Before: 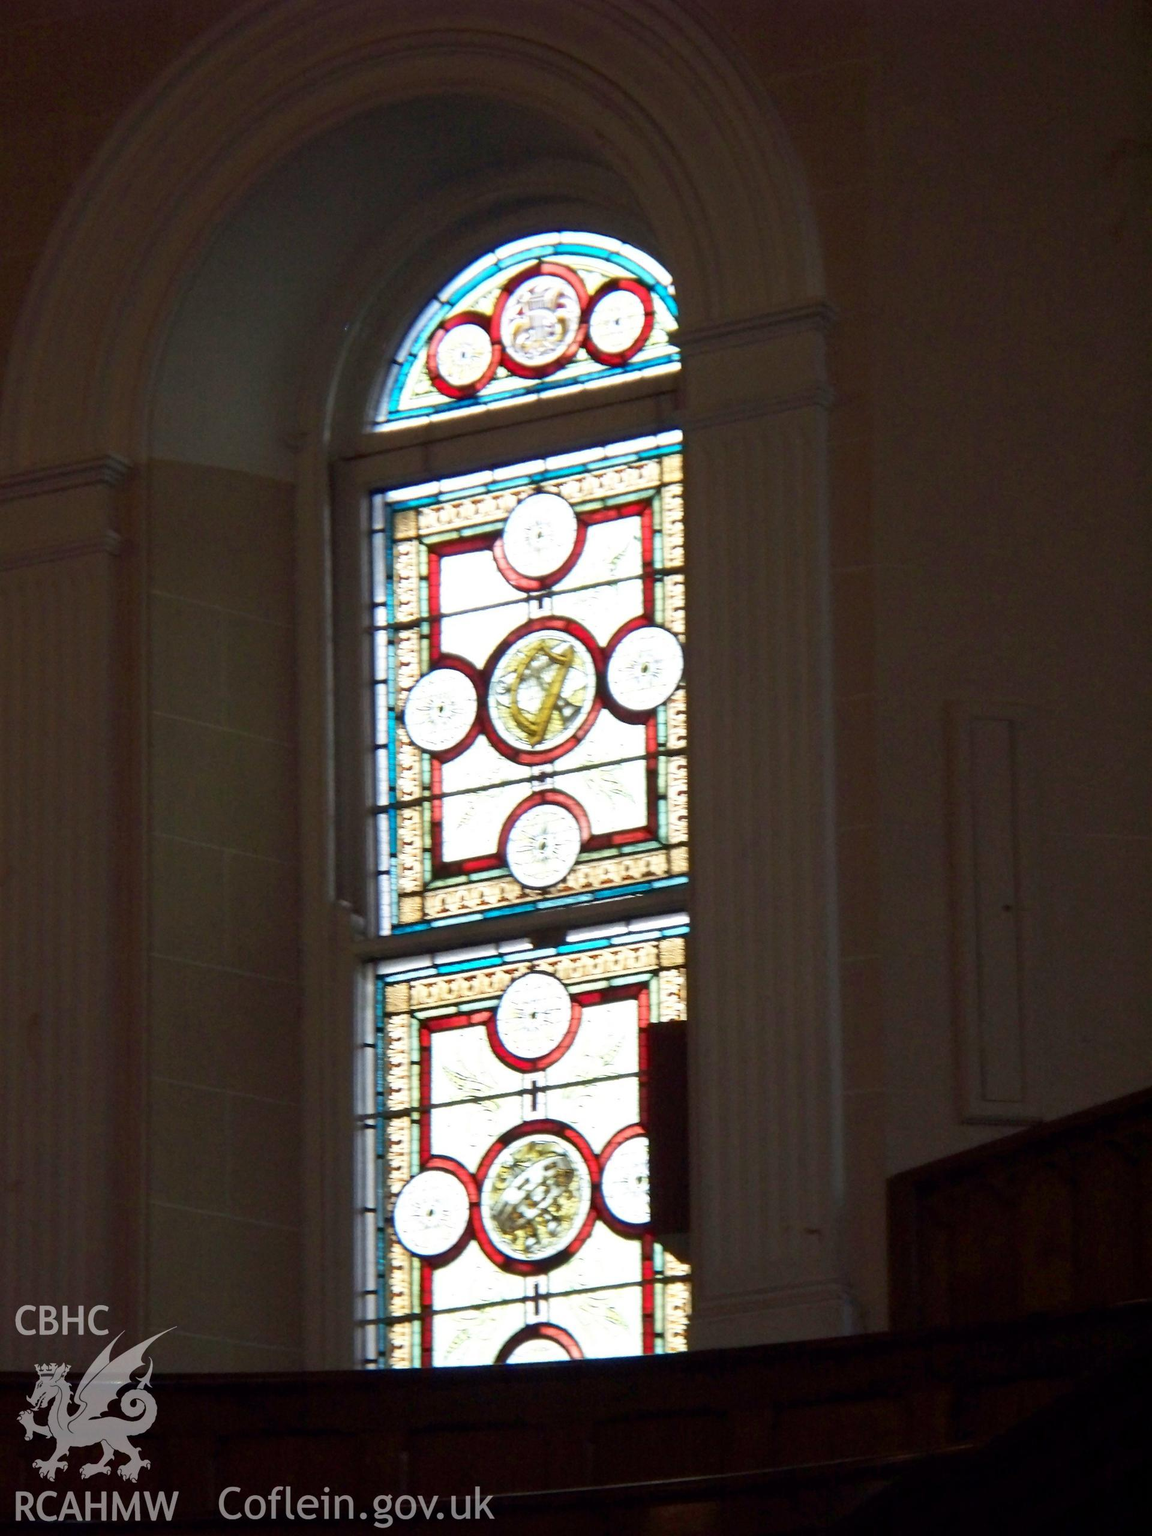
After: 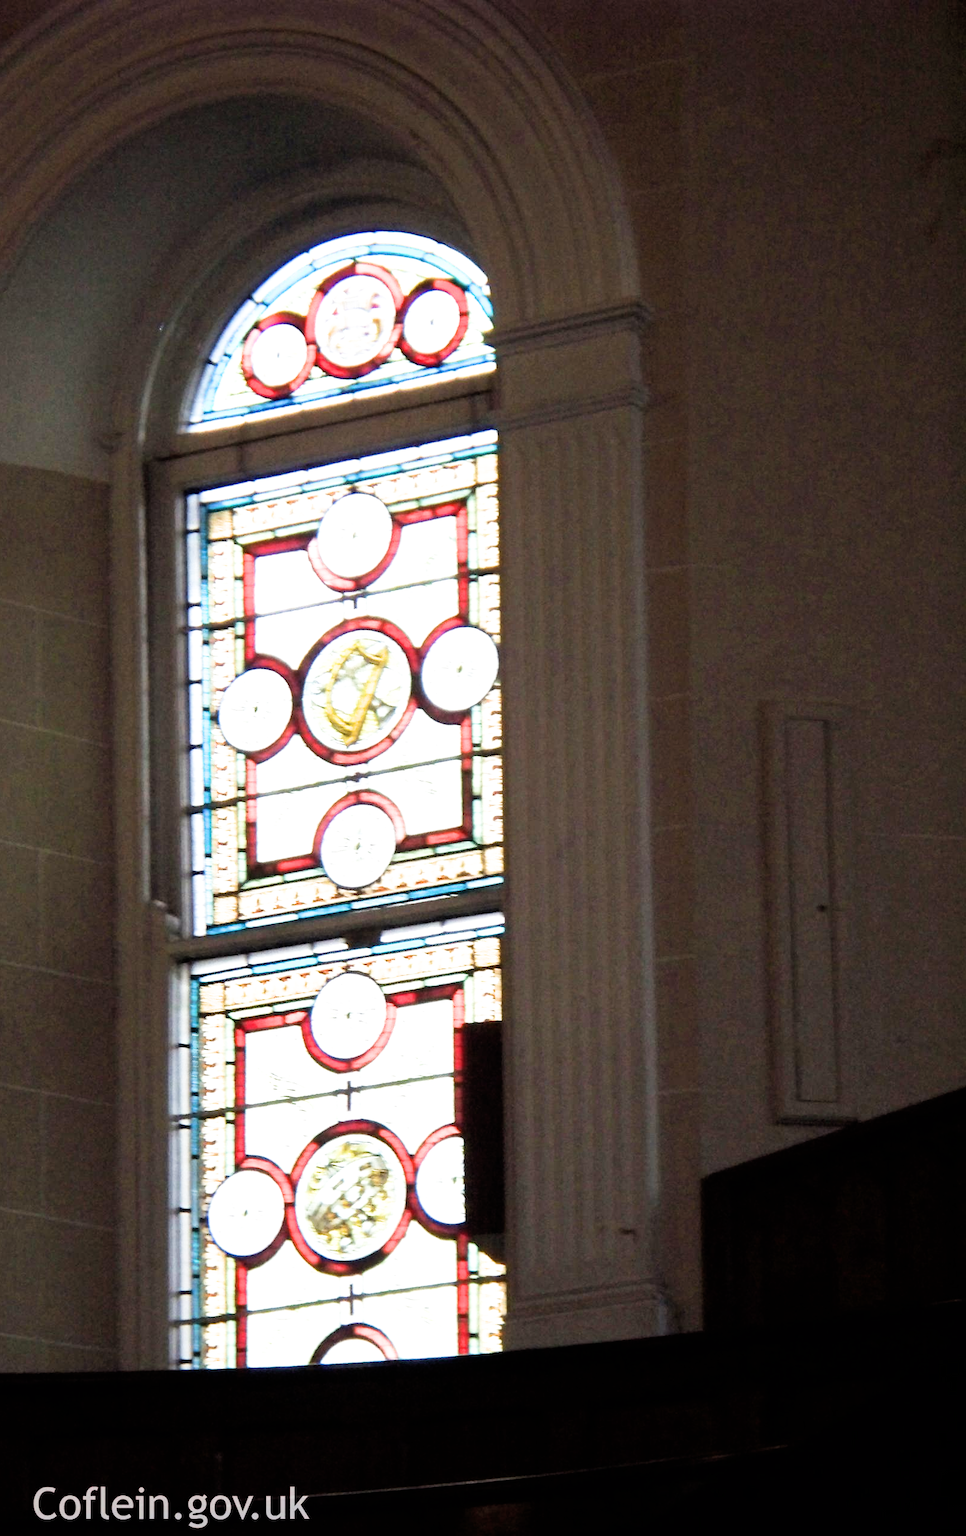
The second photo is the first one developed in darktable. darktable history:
crop: left 16.145%
filmic rgb: black relative exposure -5 EV, white relative exposure 3.5 EV, hardness 3.19, contrast 1.3, highlights saturation mix -50%
exposure: black level correction -0.002, exposure 1.35 EV, compensate highlight preservation false
